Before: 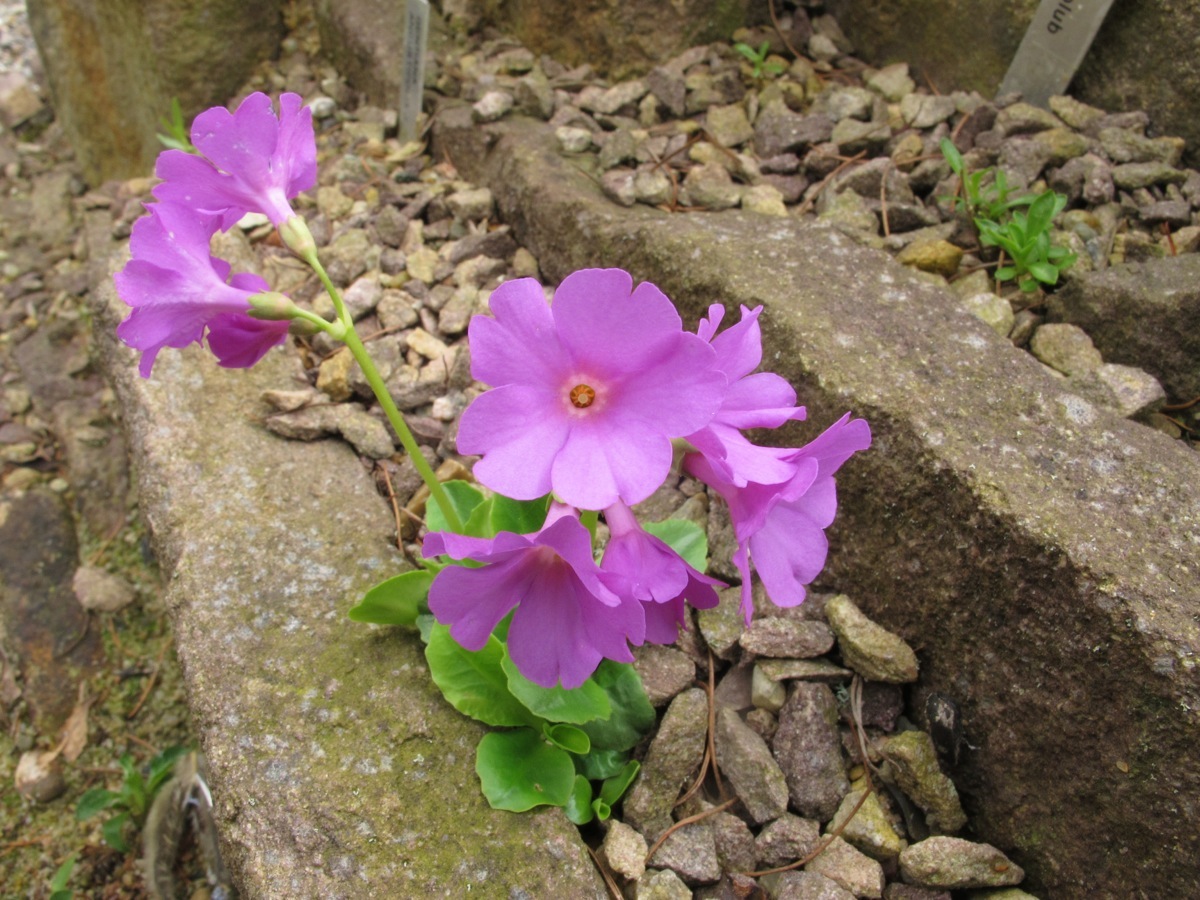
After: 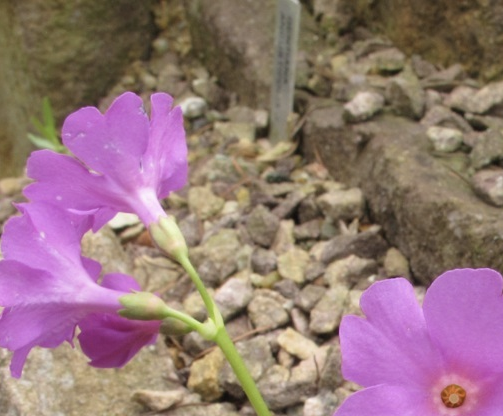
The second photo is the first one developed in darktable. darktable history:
crop and rotate: left 10.817%, top 0.062%, right 47.194%, bottom 53.626%
color correction: saturation 0.85
